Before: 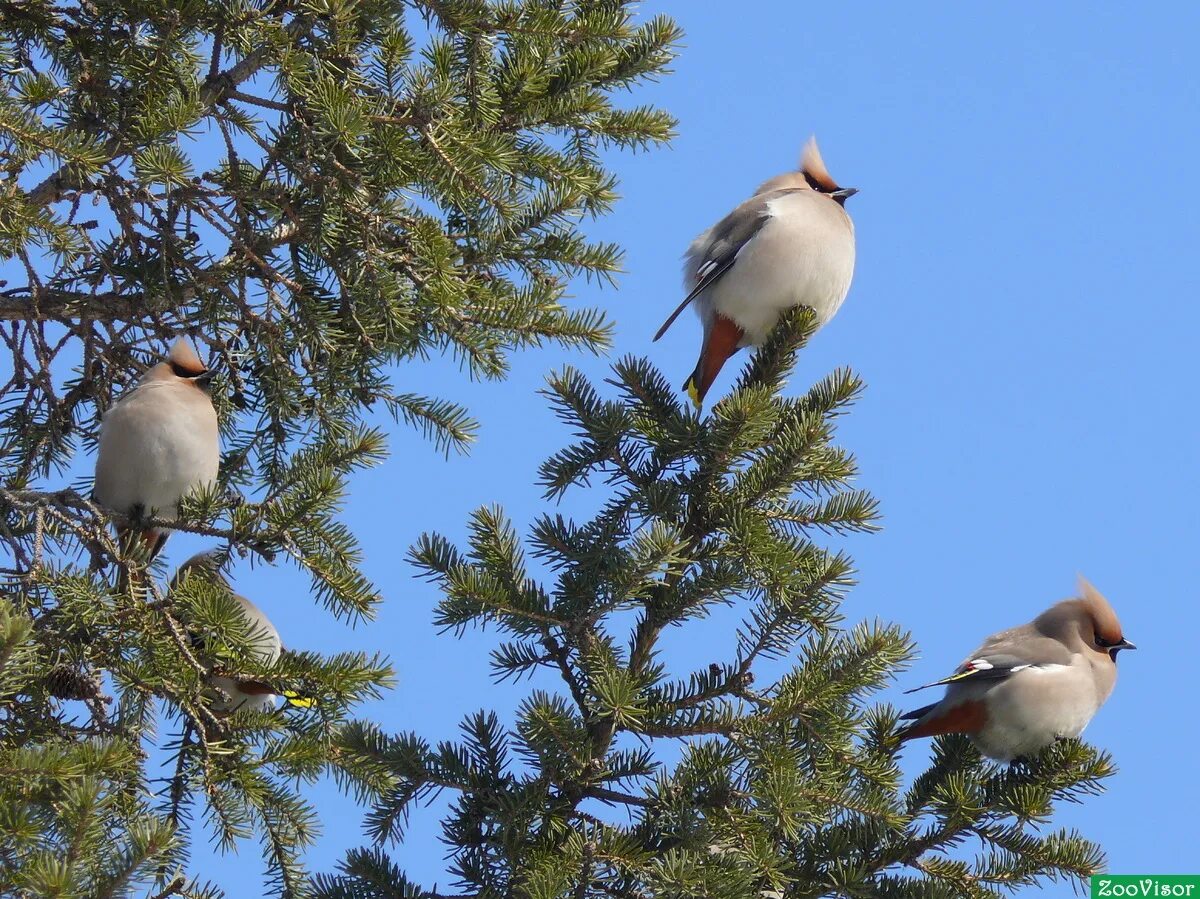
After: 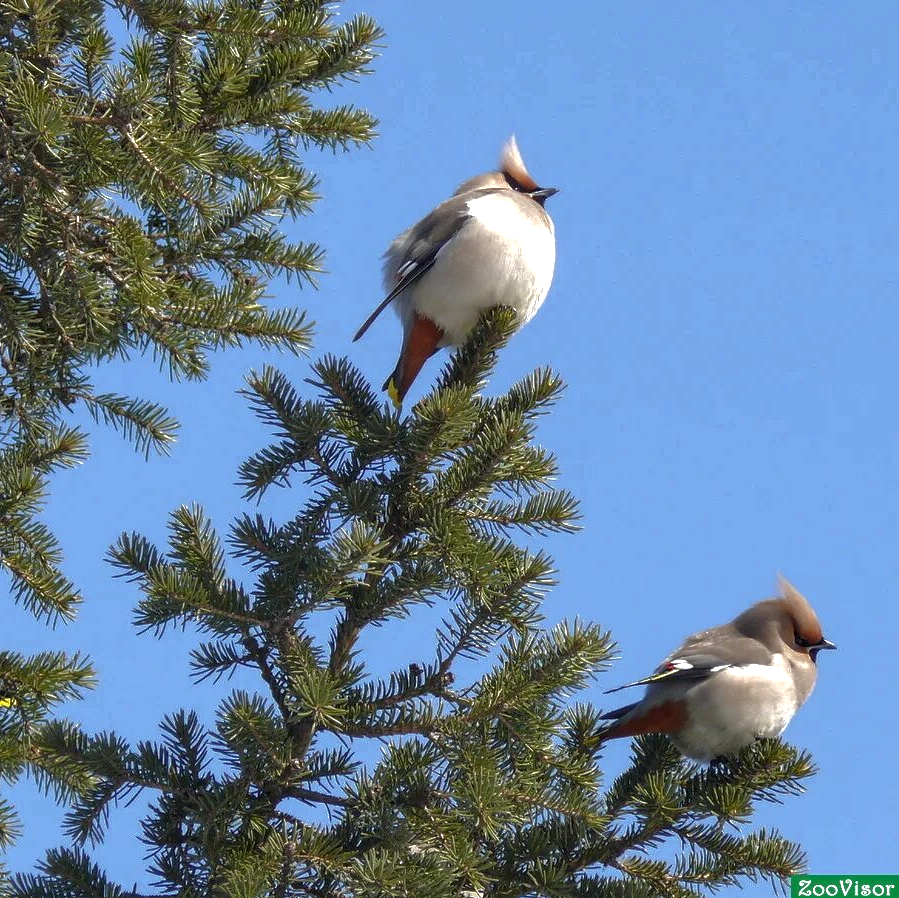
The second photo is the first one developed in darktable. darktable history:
base curve: curves: ch0 [(0, 0) (0.841, 0.609) (1, 1)]
local contrast: on, module defaults
exposure: black level correction 0, exposure 0.695 EV, compensate highlight preservation false
crop and rotate: left 25.05%
